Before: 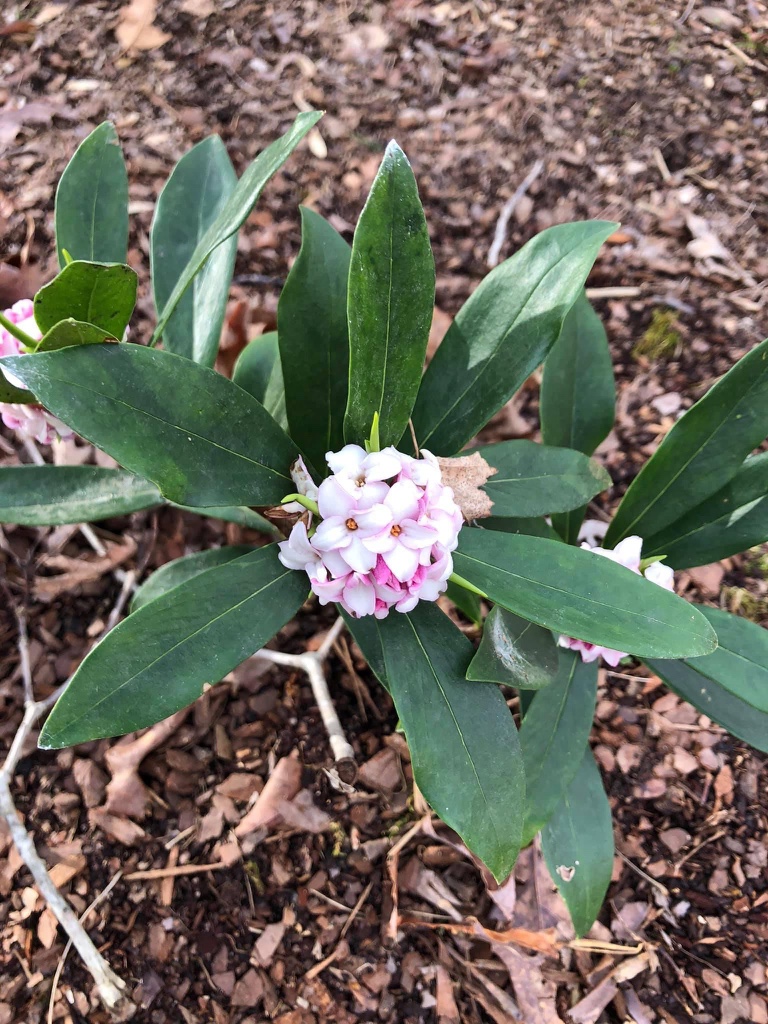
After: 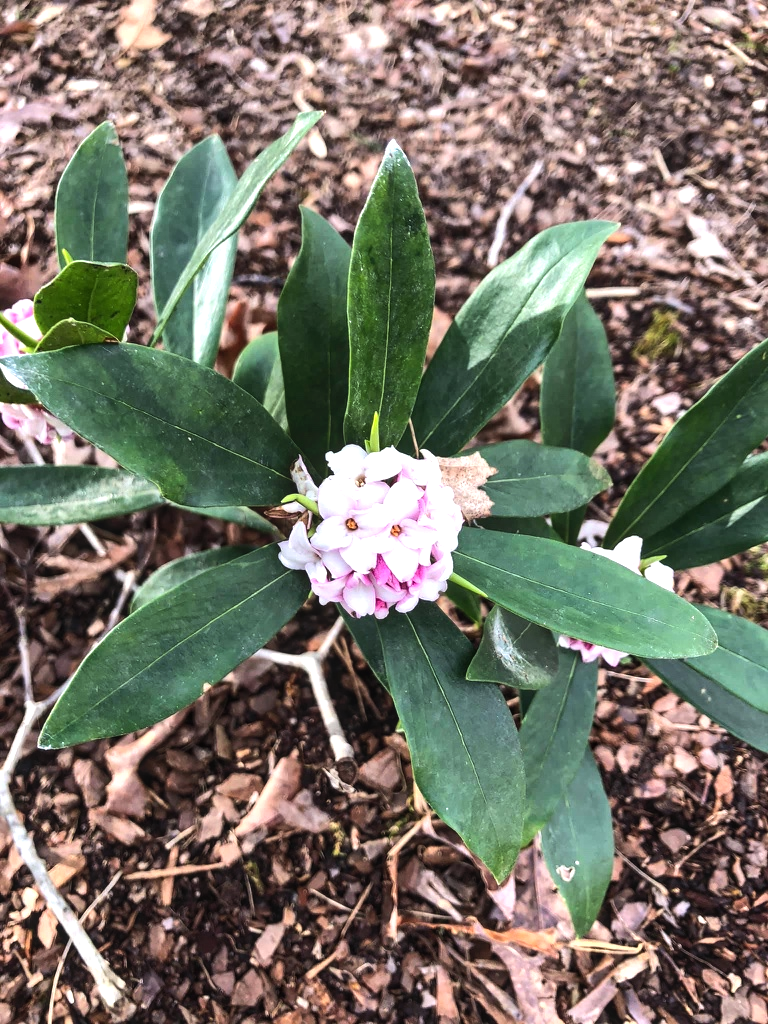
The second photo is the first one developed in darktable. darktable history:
local contrast: detail 110%
tone equalizer: -8 EV -0.75 EV, -7 EV -0.7 EV, -6 EV -0.6 EV, -5 EV -0.4 EV, -3 EV 0.4 EV, -2 EV 0.6 EV, -1 EV 0.7 EV, +0 EV 0.75 EV, edges refinement/feathering 500, mask exposure compensation -1.57 EV, preserve details no
